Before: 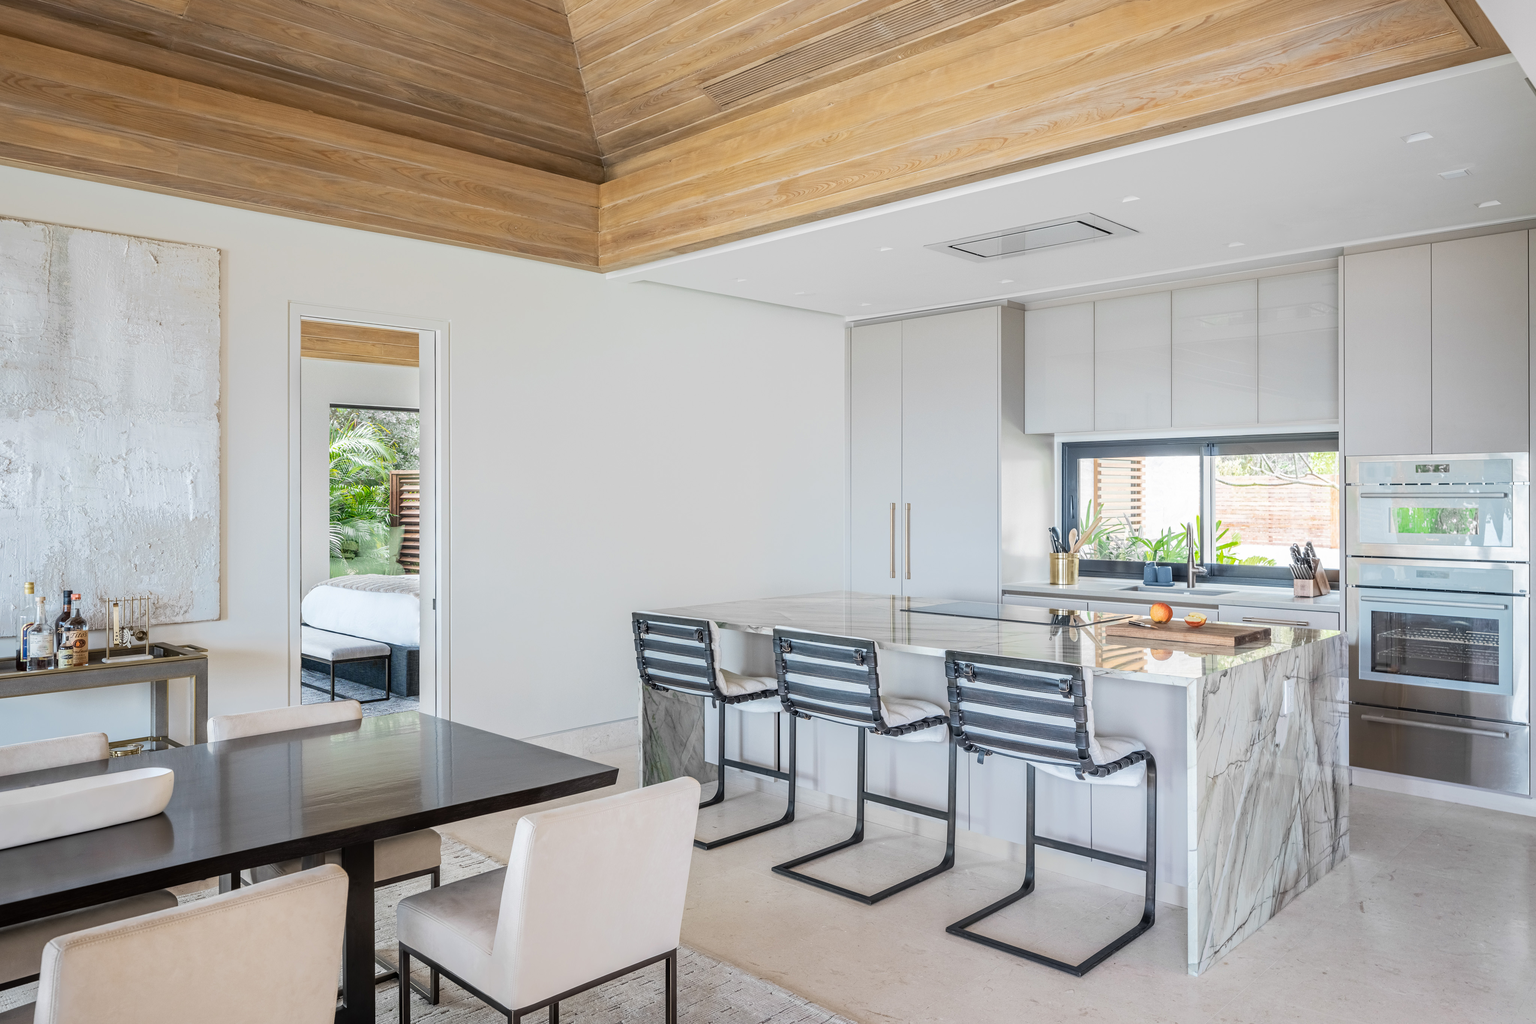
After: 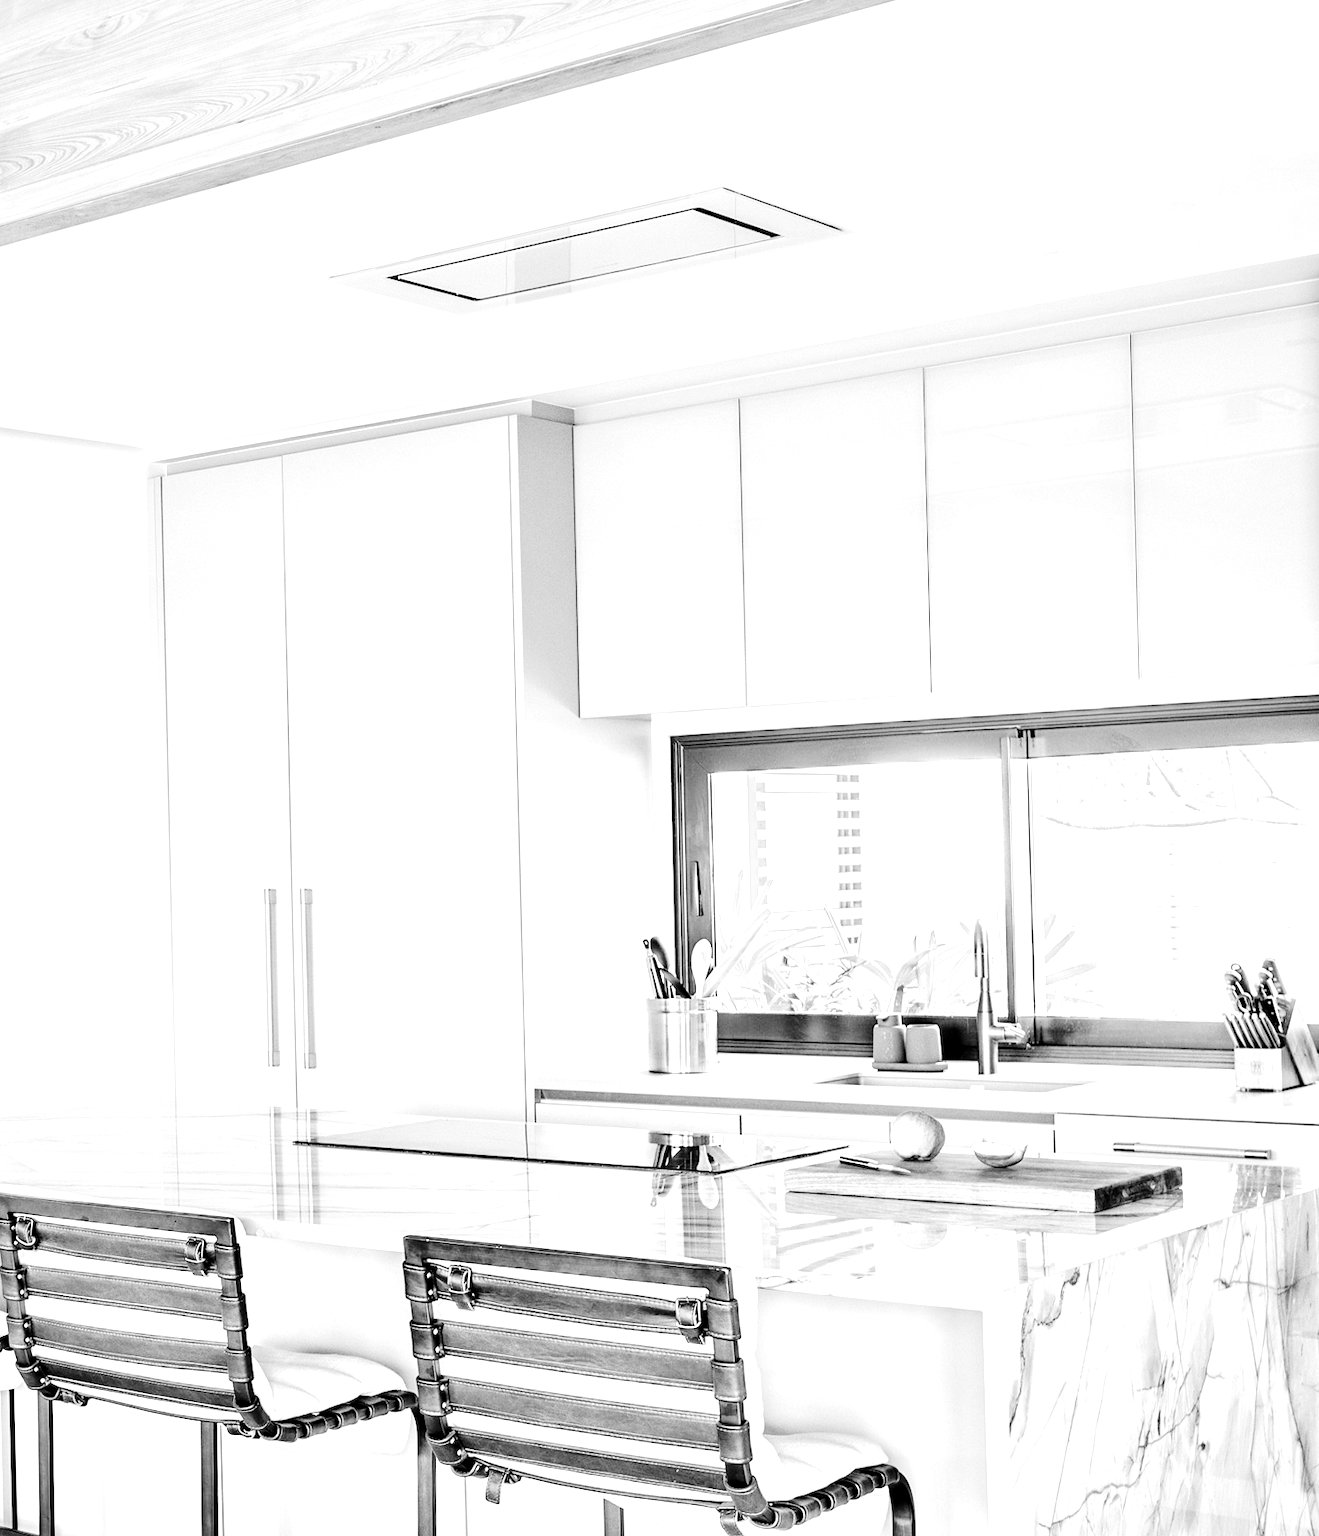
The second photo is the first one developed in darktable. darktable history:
crop and rotate: left 49.936%, top 10.094%, right 13.136%, bottom 24.256%
rotate and perspective: rotation -1.32°, lens shift (horizontal) -0.031, crop left 0.015, crop right 0.985, crop top 0.047, crop bottom 0.982
monochrome: on, module defaults
exposure: black level correction -0.005, exposure 1.002 EV, compensate highlight preservation false
tone curve: curves: ch0 [(0, 0) (0.004, 0) (0.133, 0.071) (0.341, 0.453) (0.839, 0.922) (1, 1)], color space Lab, linked channels, preserve colors none
color zones: curves: ch1 [(0.239, 0.552) (0.75, 0.5)]; ch2 [(0.25, 0.462) (0.749, 0.457)], mix 25.94%
contrast equalizer: octaves 7, y [[0.6 ×6], [0.55 ×6], [0 ×6], [0 ×6], [0 ×6]]
